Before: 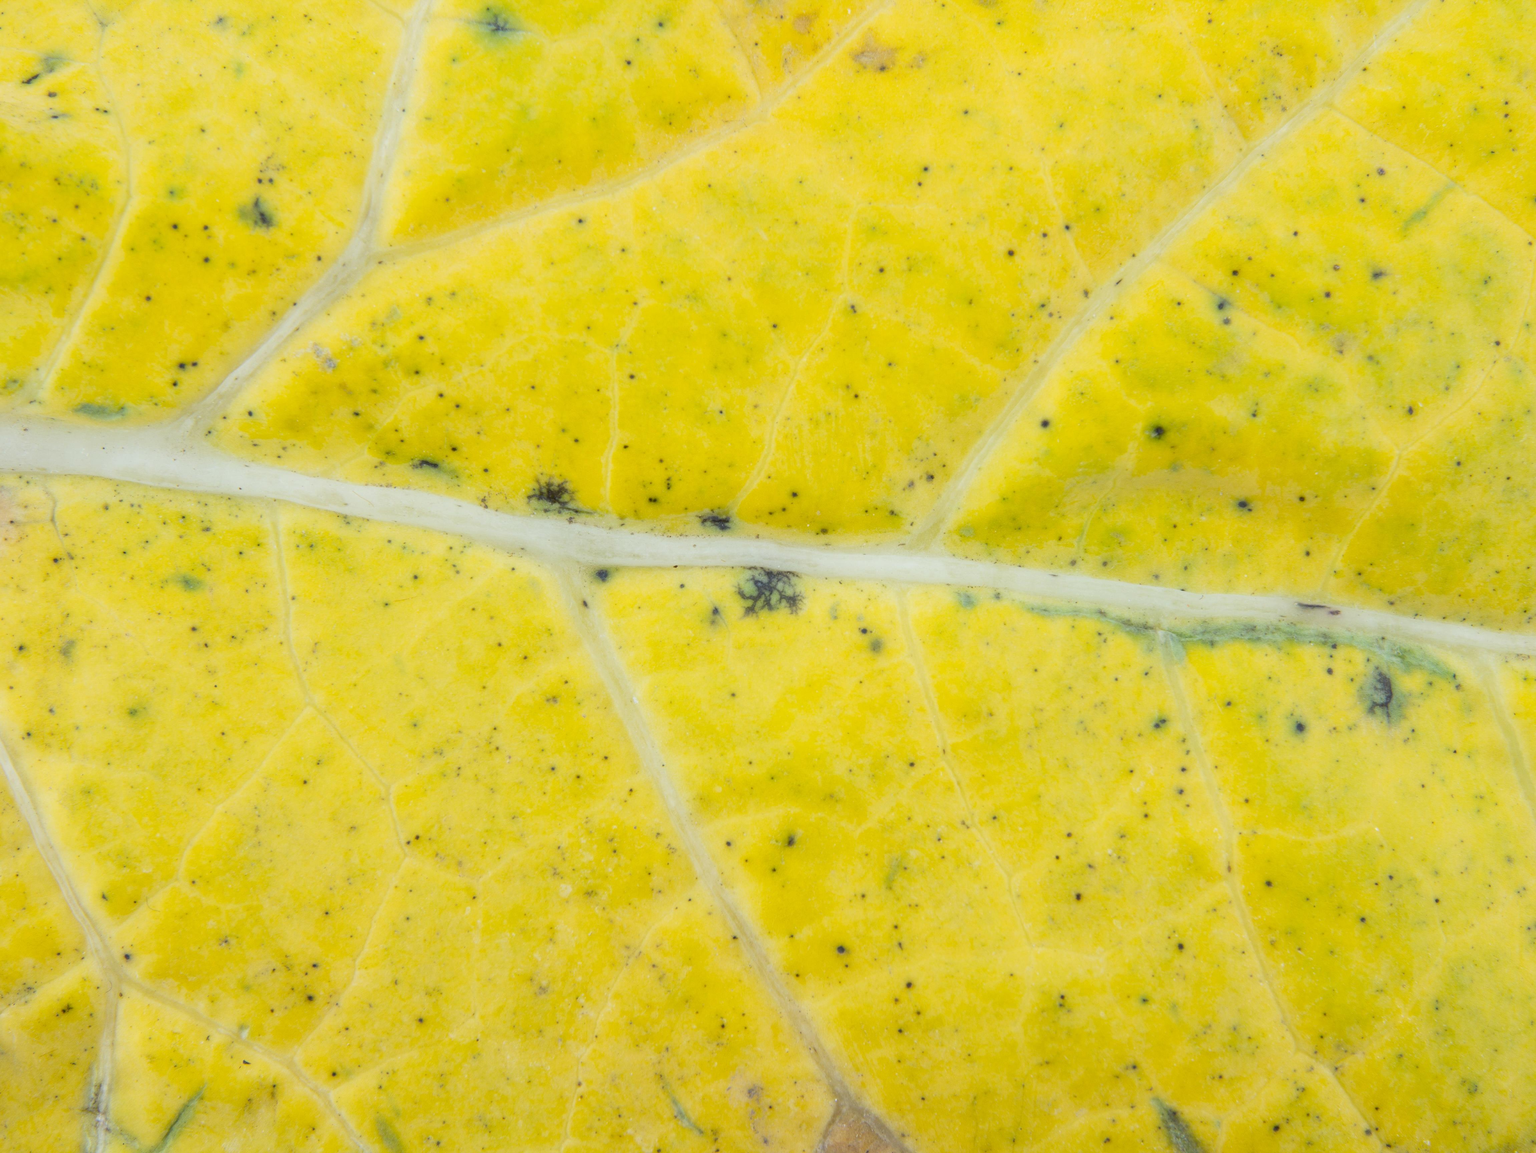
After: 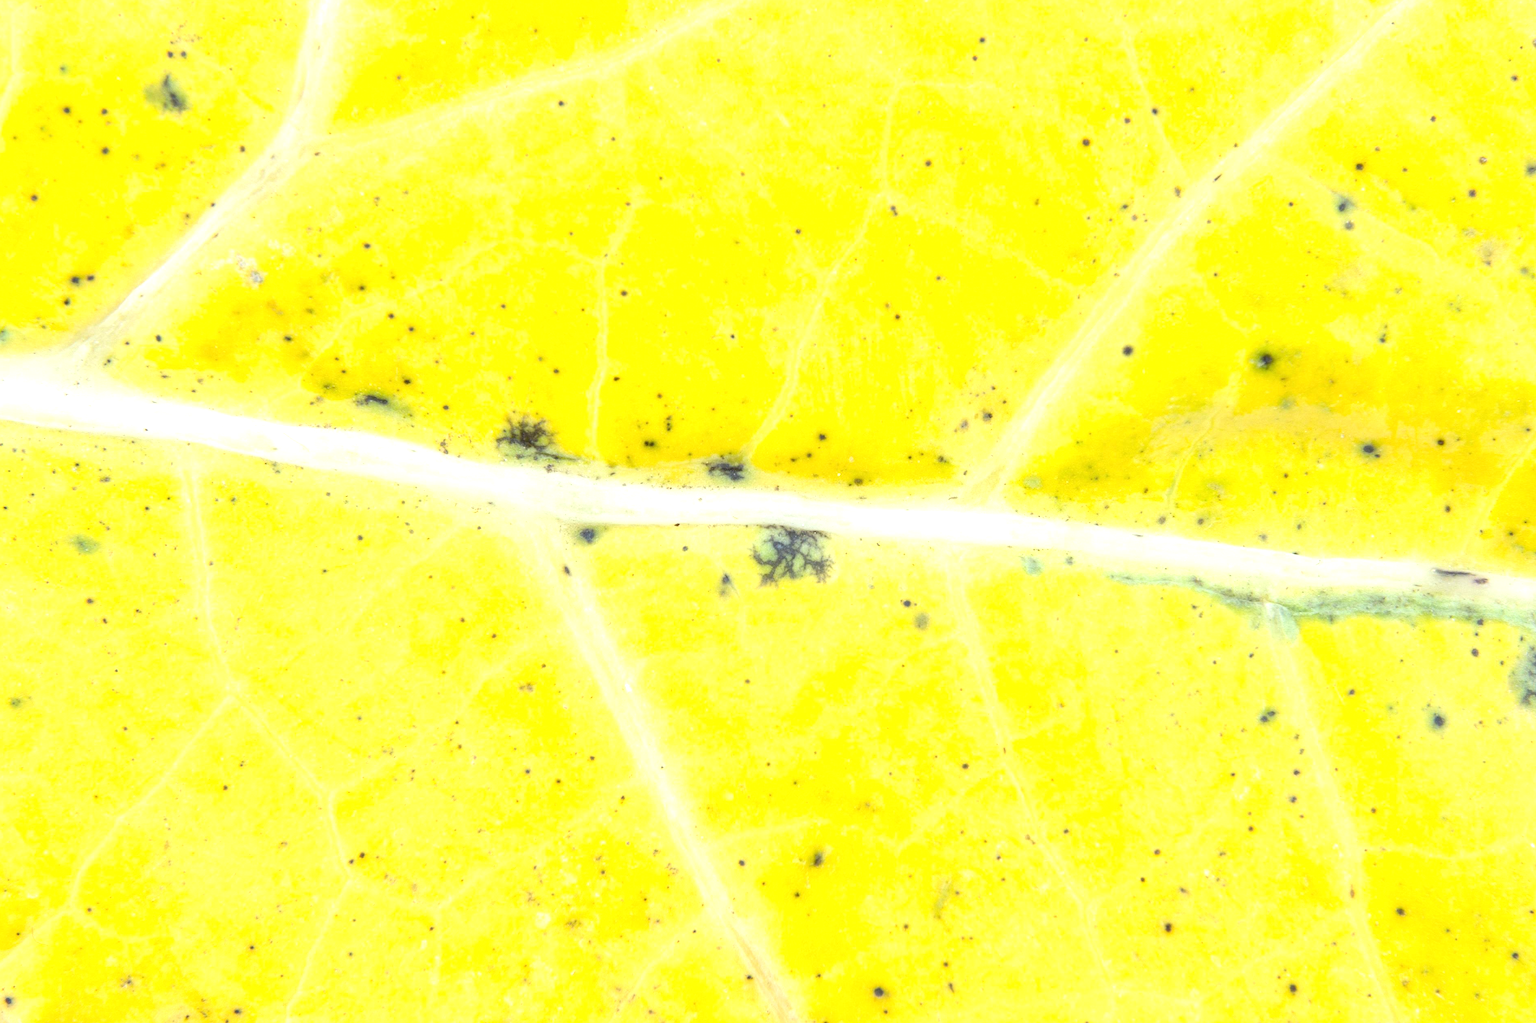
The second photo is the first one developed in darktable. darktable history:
exposure: black level correction -0.001, exposure 0.9 EV, compensate exposure bias true, compensate highlight preservation false
crop: left 7.856%, top 11.836%, right 10.12%, bottom 15.387%
